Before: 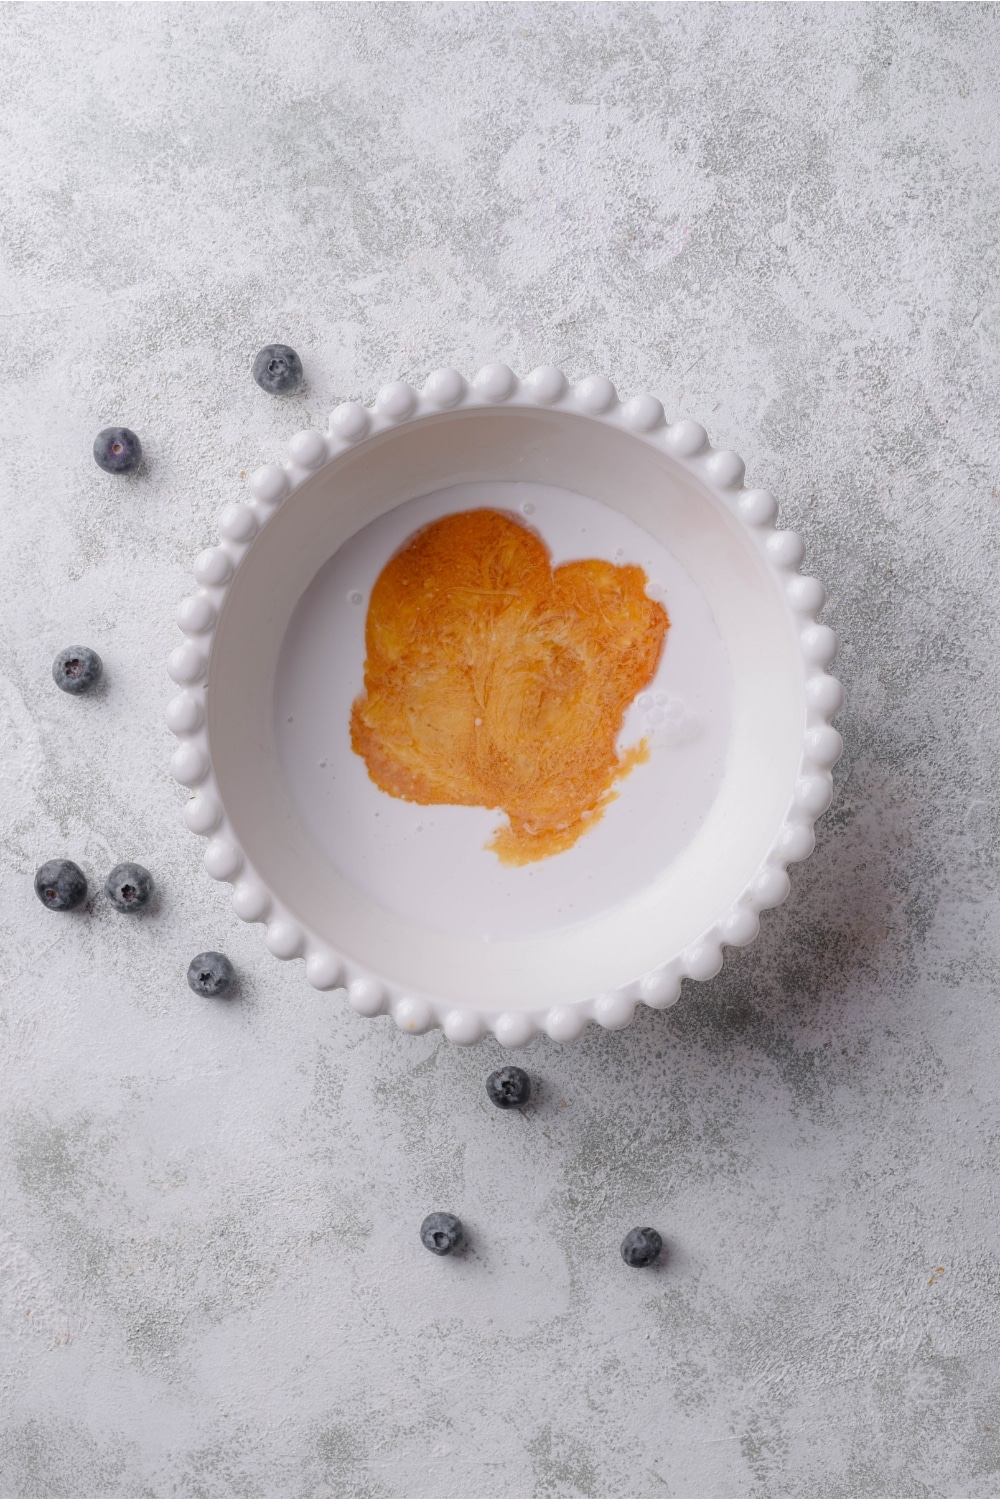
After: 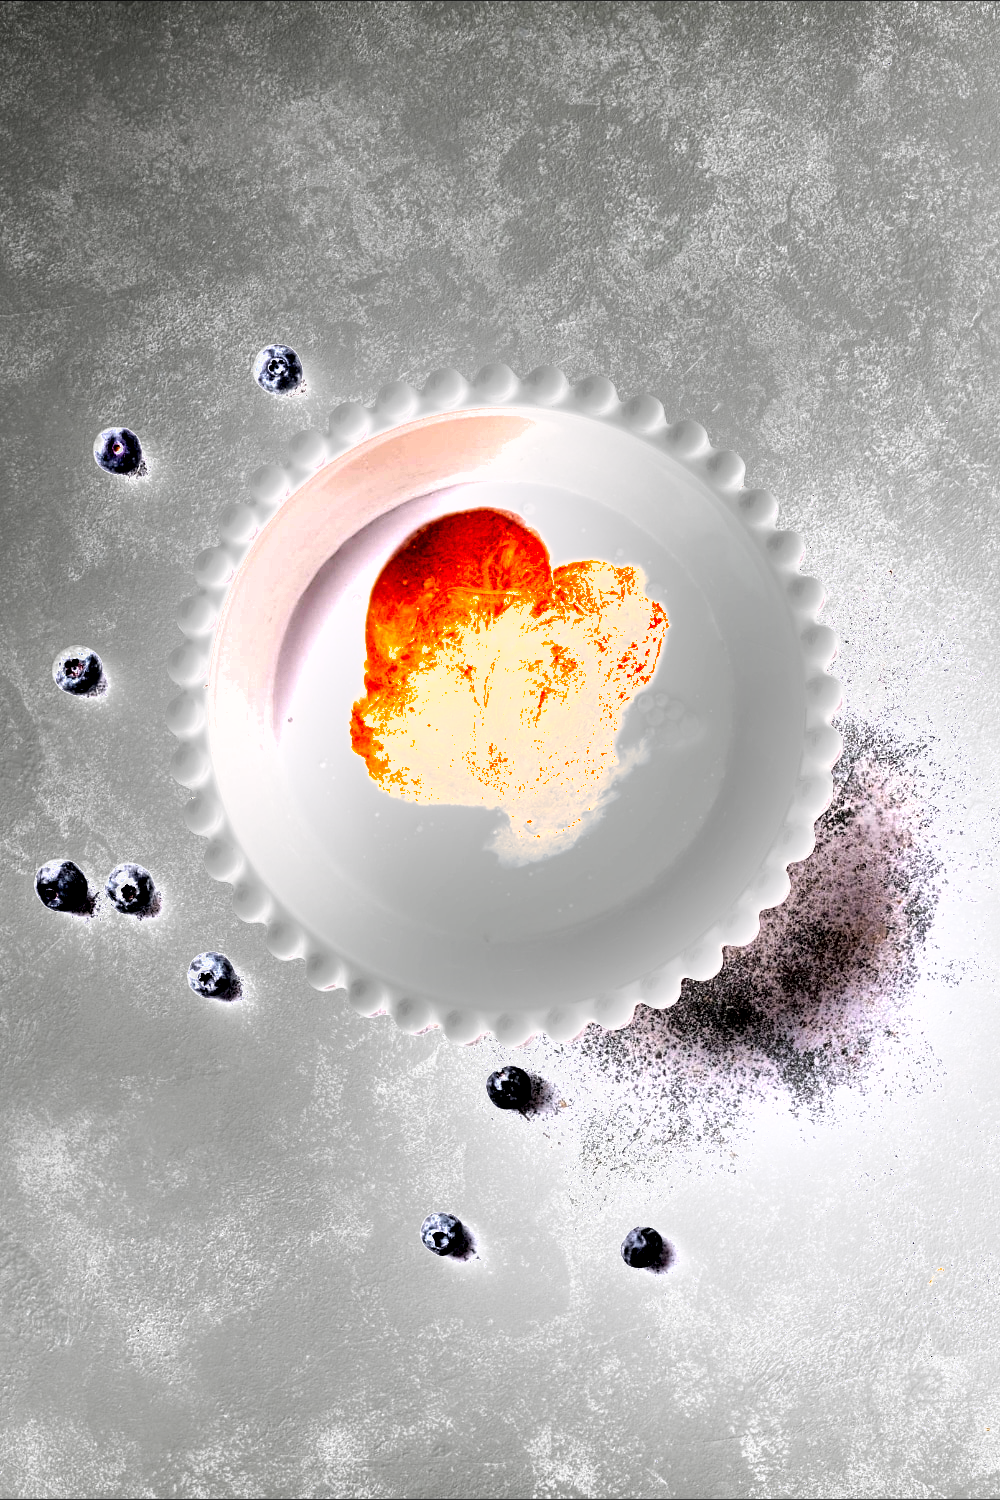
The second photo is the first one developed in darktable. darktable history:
exposure: exposure 2.058 EV, compensate exposure bias true, compensate highlight preservation false
shadows and highlights: low approximation 0.01, soften with gaussian
base curve: curves: ch0 [(0, 0) (0.303, 0.277) (1, 1)], preserve colors none
